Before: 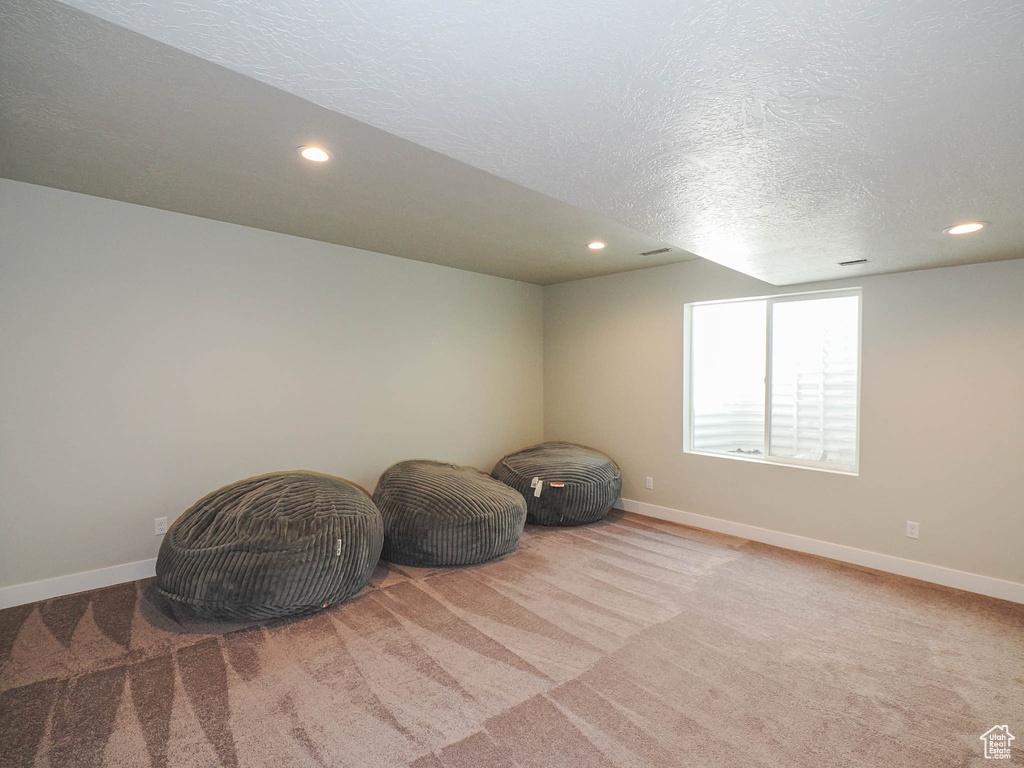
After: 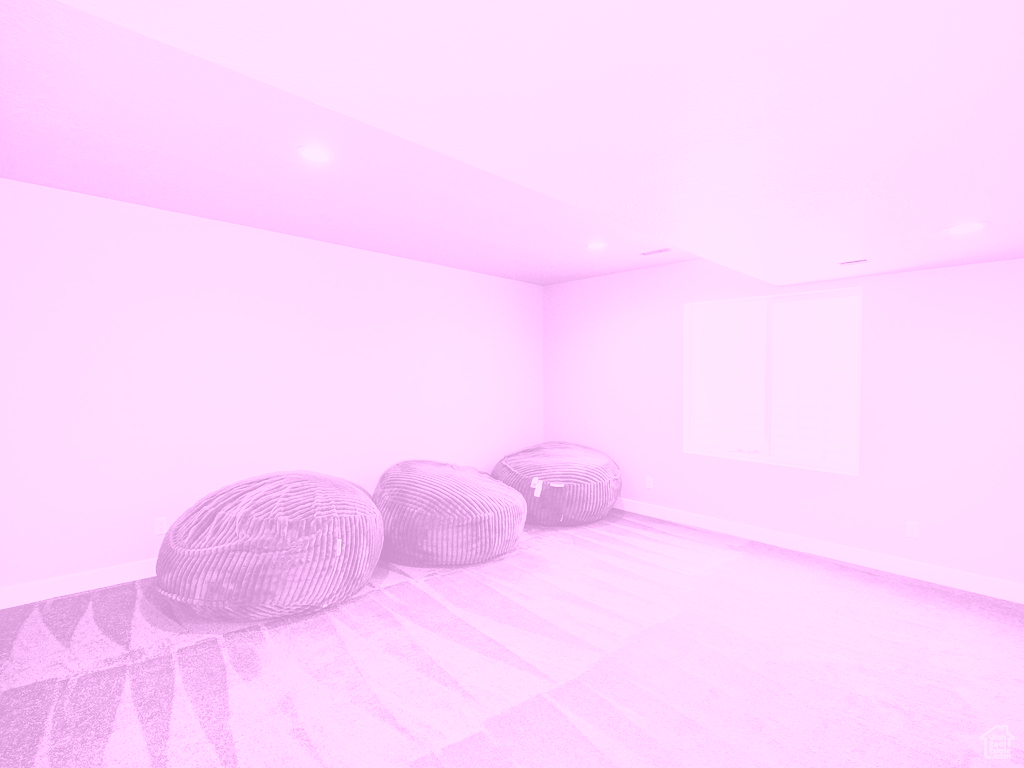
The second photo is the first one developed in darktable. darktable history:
colorize: hue 331.2°, saturation 69%, source mix 30.28%, lightness 69.02%, version 1
base curve: curves: ch0 [(0, 0) (0.028, 0.03) (0.121, 0.232) (0.46, 0.748) (0.859, 0.968) (1, 1)], preserve colors none
contrast brightness saturation: contrast 0.25, saturation -0.31
color calibration: output gray [0.22, 0.42, 0.37, 0], gray › normalize channels true, illuminant same as pipeline (D50), adaptation XYZ, x 0.346, y 0.359, gamut compression 0
local contrast: mode bilateral grid, contrast 20, coarseness 50, detail 161%, midtone range 0.2
